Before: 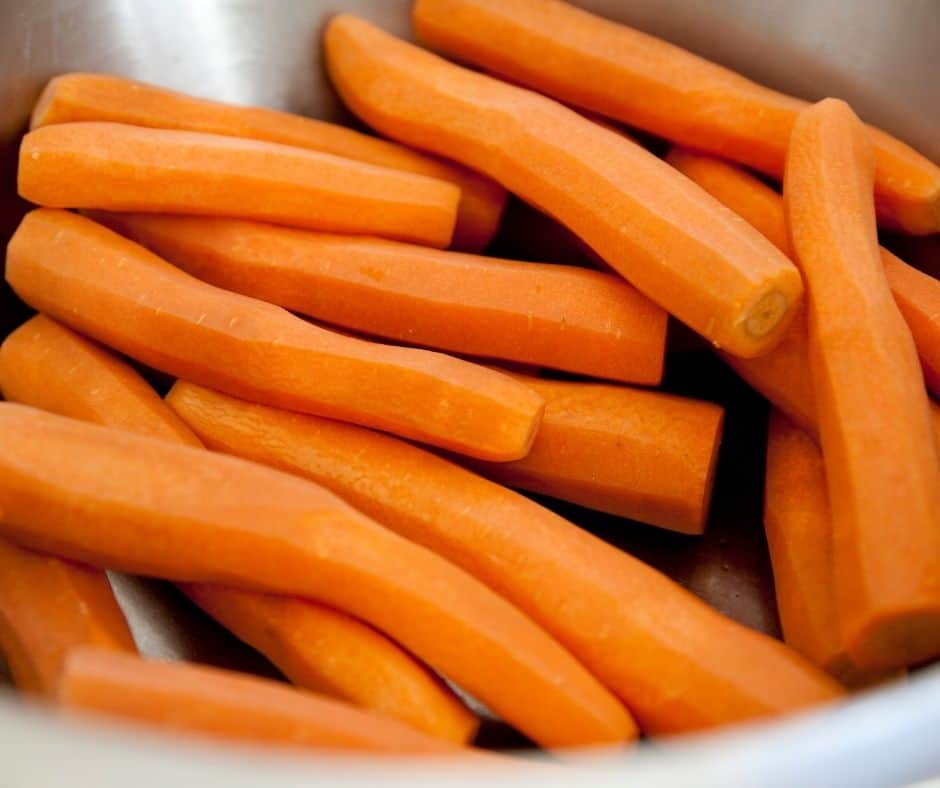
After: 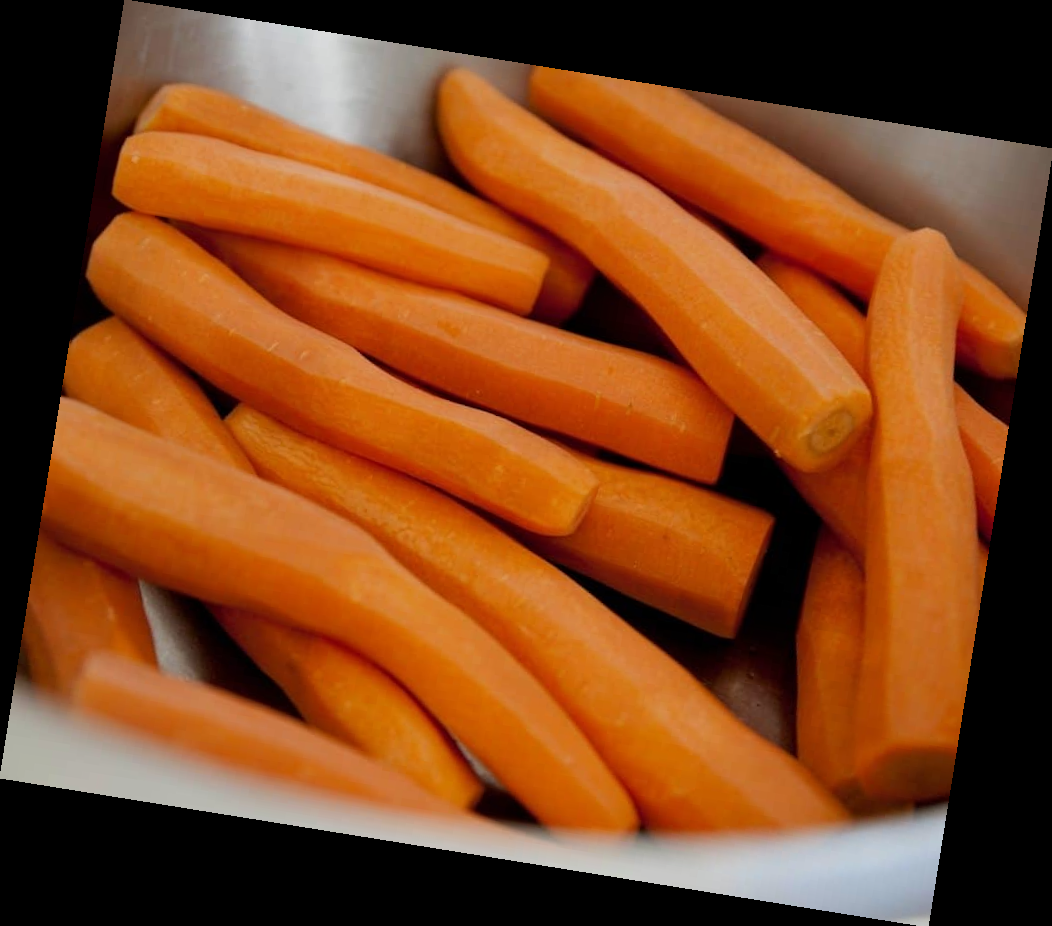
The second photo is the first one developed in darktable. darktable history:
rotate and perspective: rotation 9.12°, automatic cropping off
exposure: exposure -0.492 EV, compensate highlight preservation false
